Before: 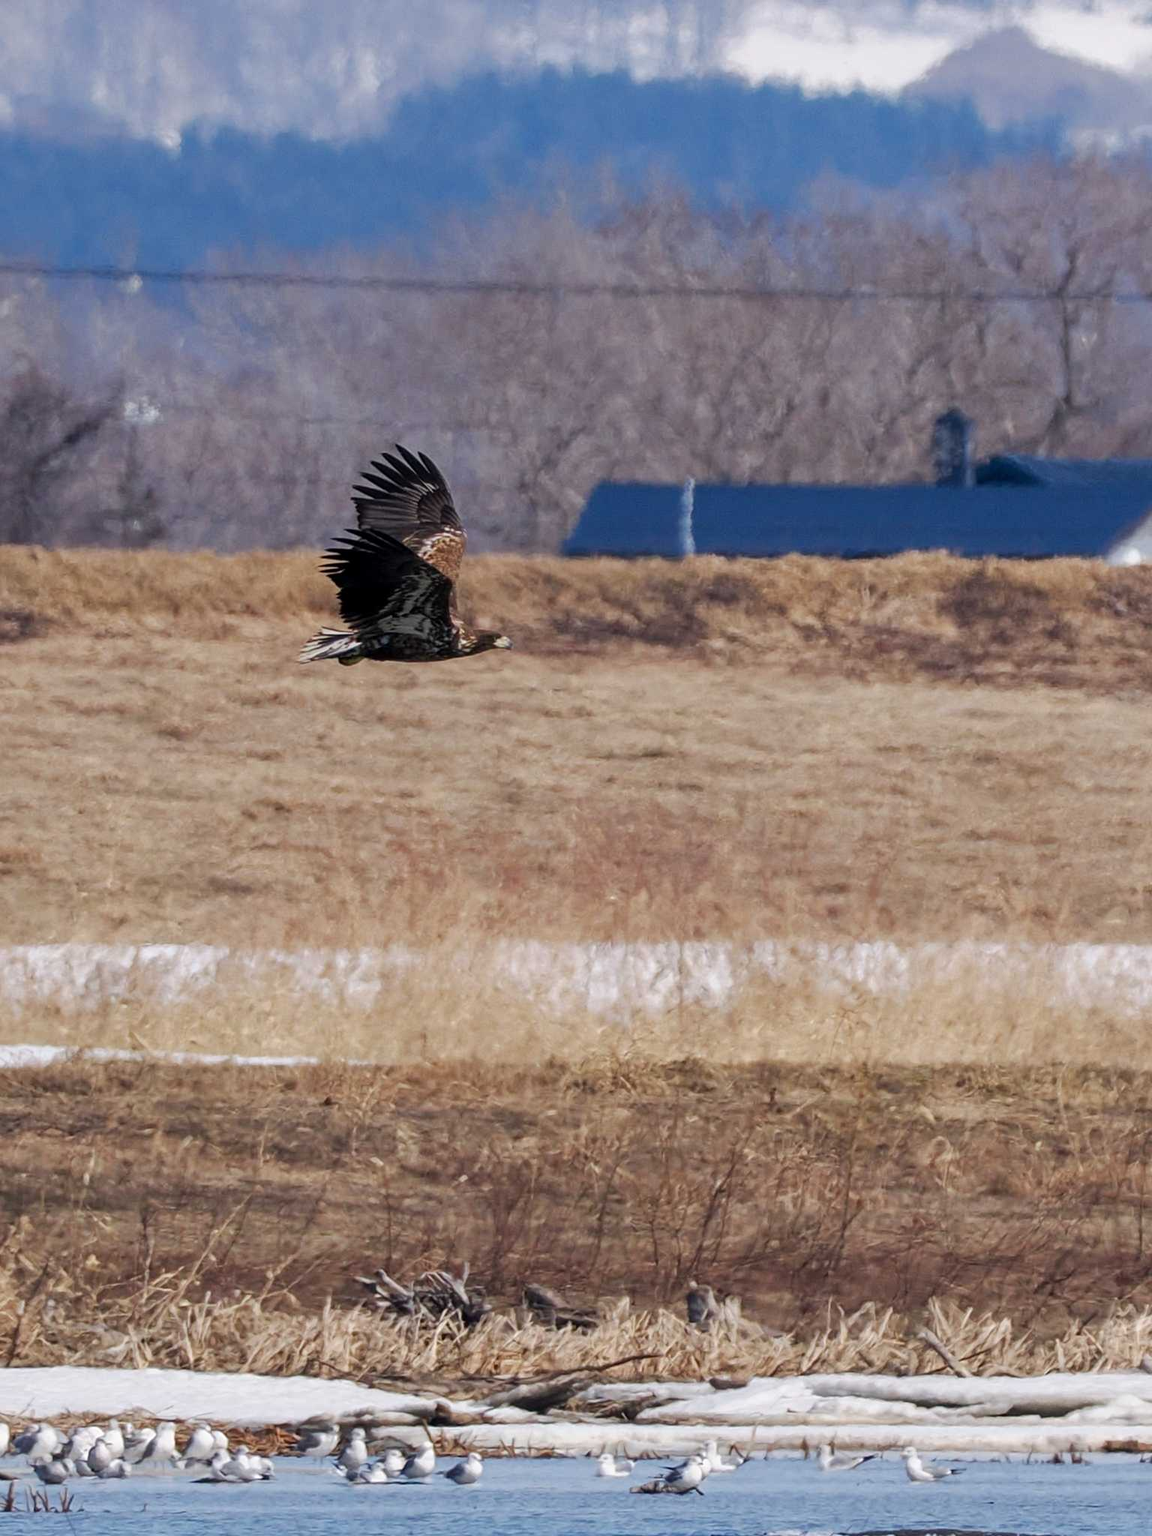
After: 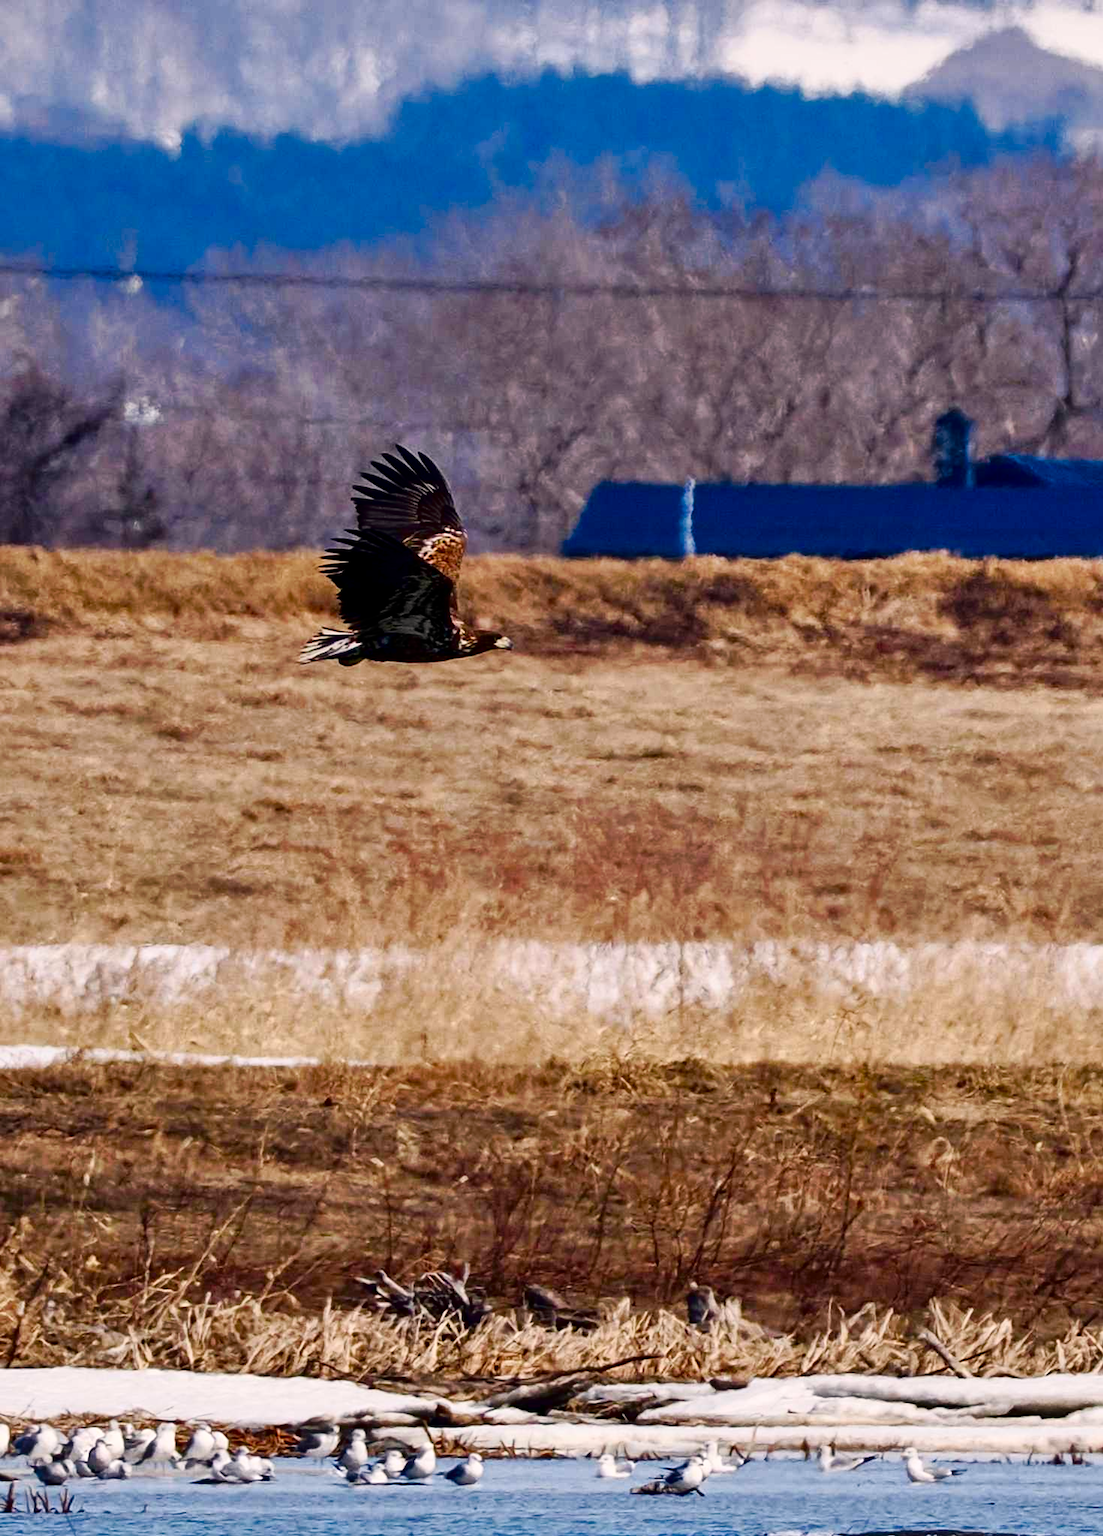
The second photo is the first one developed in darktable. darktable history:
shadows and highlights: soften with gaussian
tone curve: curves: ch0 [(0, 0) (0.003, 0.003) (0.011, 0.011) (0.025, 0.025) (0.044, 0.044) (0.069, 0.068) (0.1, 0.099) (0.136, 0.134) (0.177, 0.175) (0.224, 0.222) (0.277, 0.274) (0.335, 0.331) (0.399, 0.395) (0.468, 0.463) (0.543, 0.554) (0.623, 0.632) (0.709, 0.716) (0.801, 0.805) (0.898, 0.9) (1, 1)], preserve colors none
crop: right 4.266%, bottom 0.03%
contrast brightness saturation: brightness -0.535
color balance rgb: highlights gain › chroma 1.709%, highlights gain › hue 55.38°, perceptual saturation grading › global saturation 20%, perceptual saturation grading › highlights -25.233%, perceptual saturation grading › shadows 49.915%, global vibrance 9.167%
base curve: curves: ch0 [(0, 0) (0.028, 0.03) (0.121, 0.232) (0.46, 0.748) (0.859, 0.968) (1, 1)]
